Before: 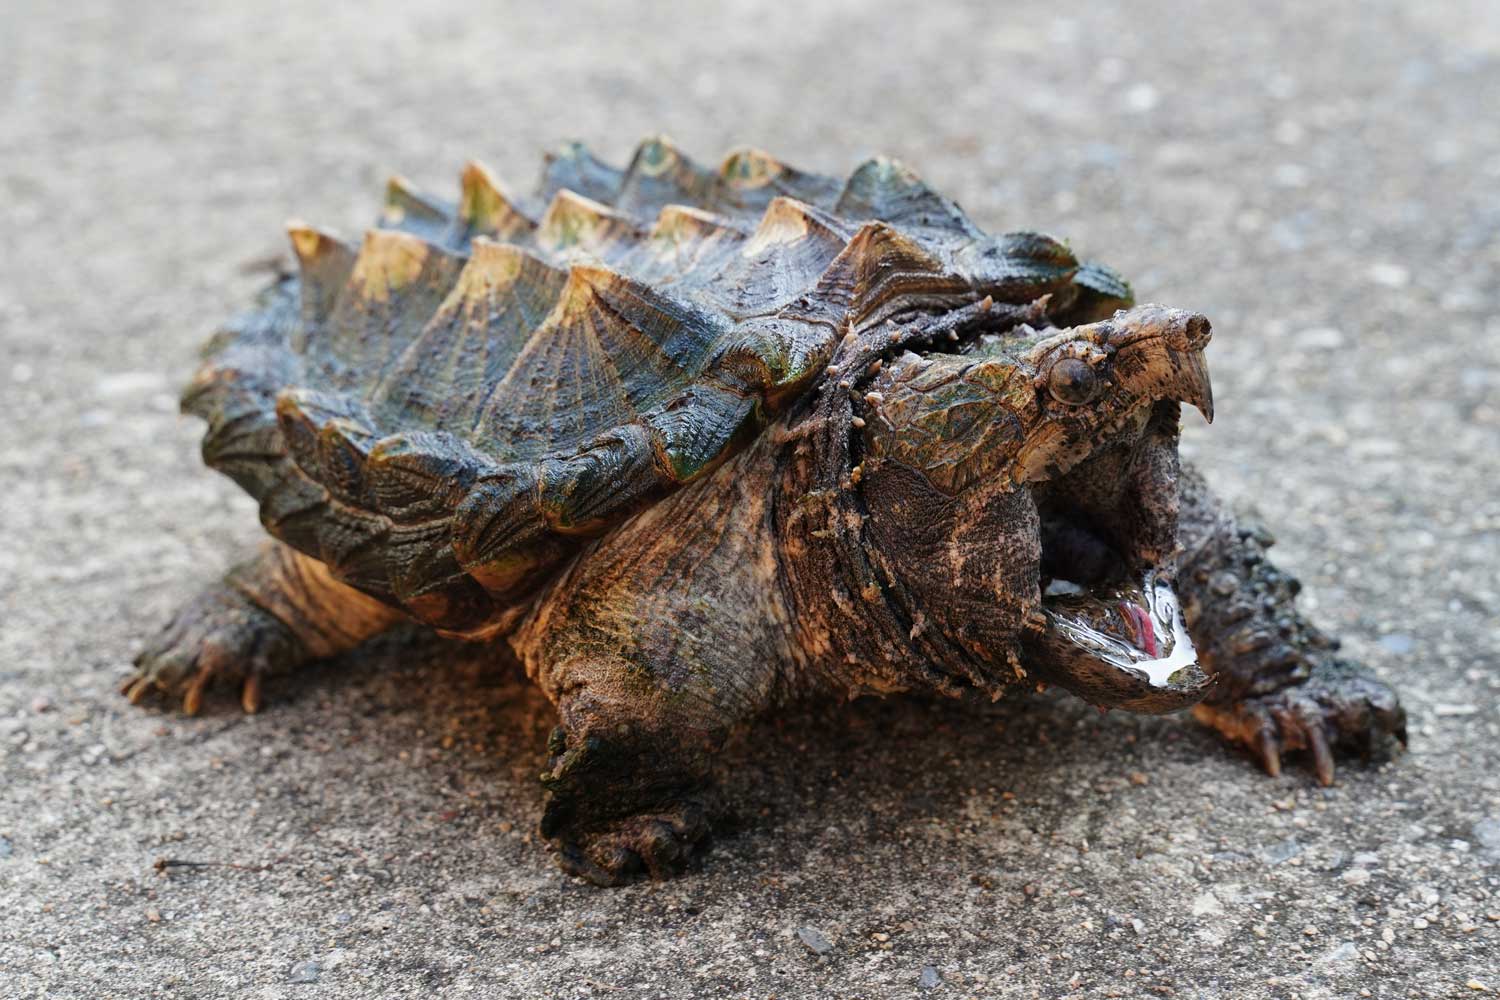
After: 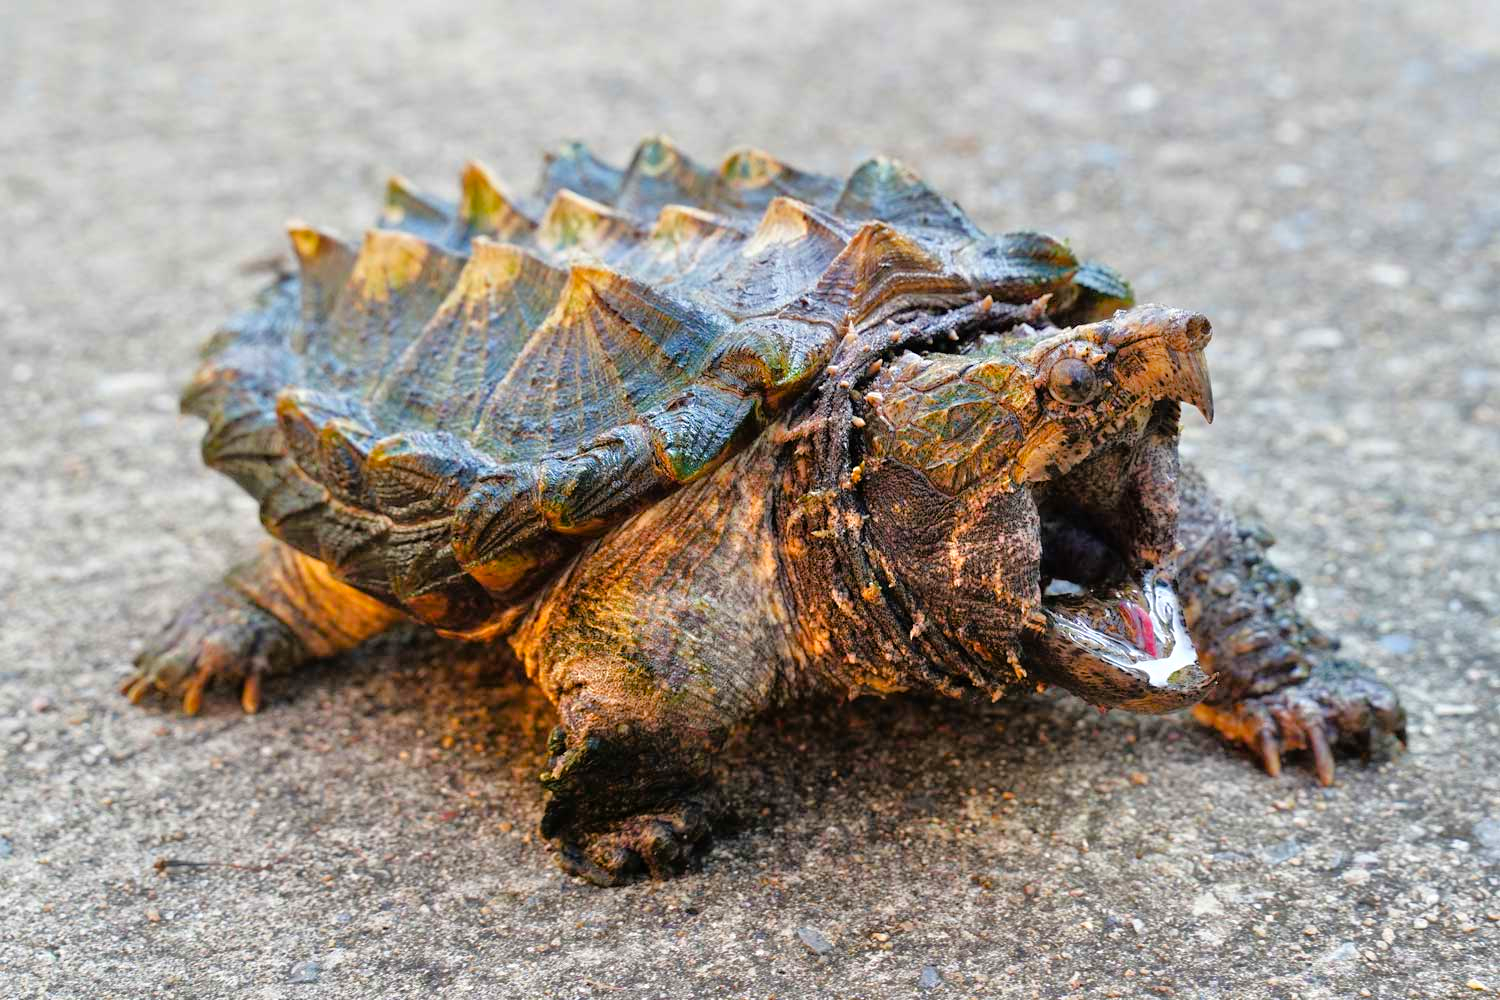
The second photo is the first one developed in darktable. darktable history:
color balance rgb: perceptual saturation grading › global saturation 25%, global vibrance 20%
tone equalizer: -7 EV 0.15 EV, -6 EV 0.6 EV, -5 EV 1.15 EV, -4 EV 1.33 EV, -3 EV 1.15 EV, -2 EV 0.6 EV, -1 EV 0.15 EV, mask exposure compensation -0.5 EV
